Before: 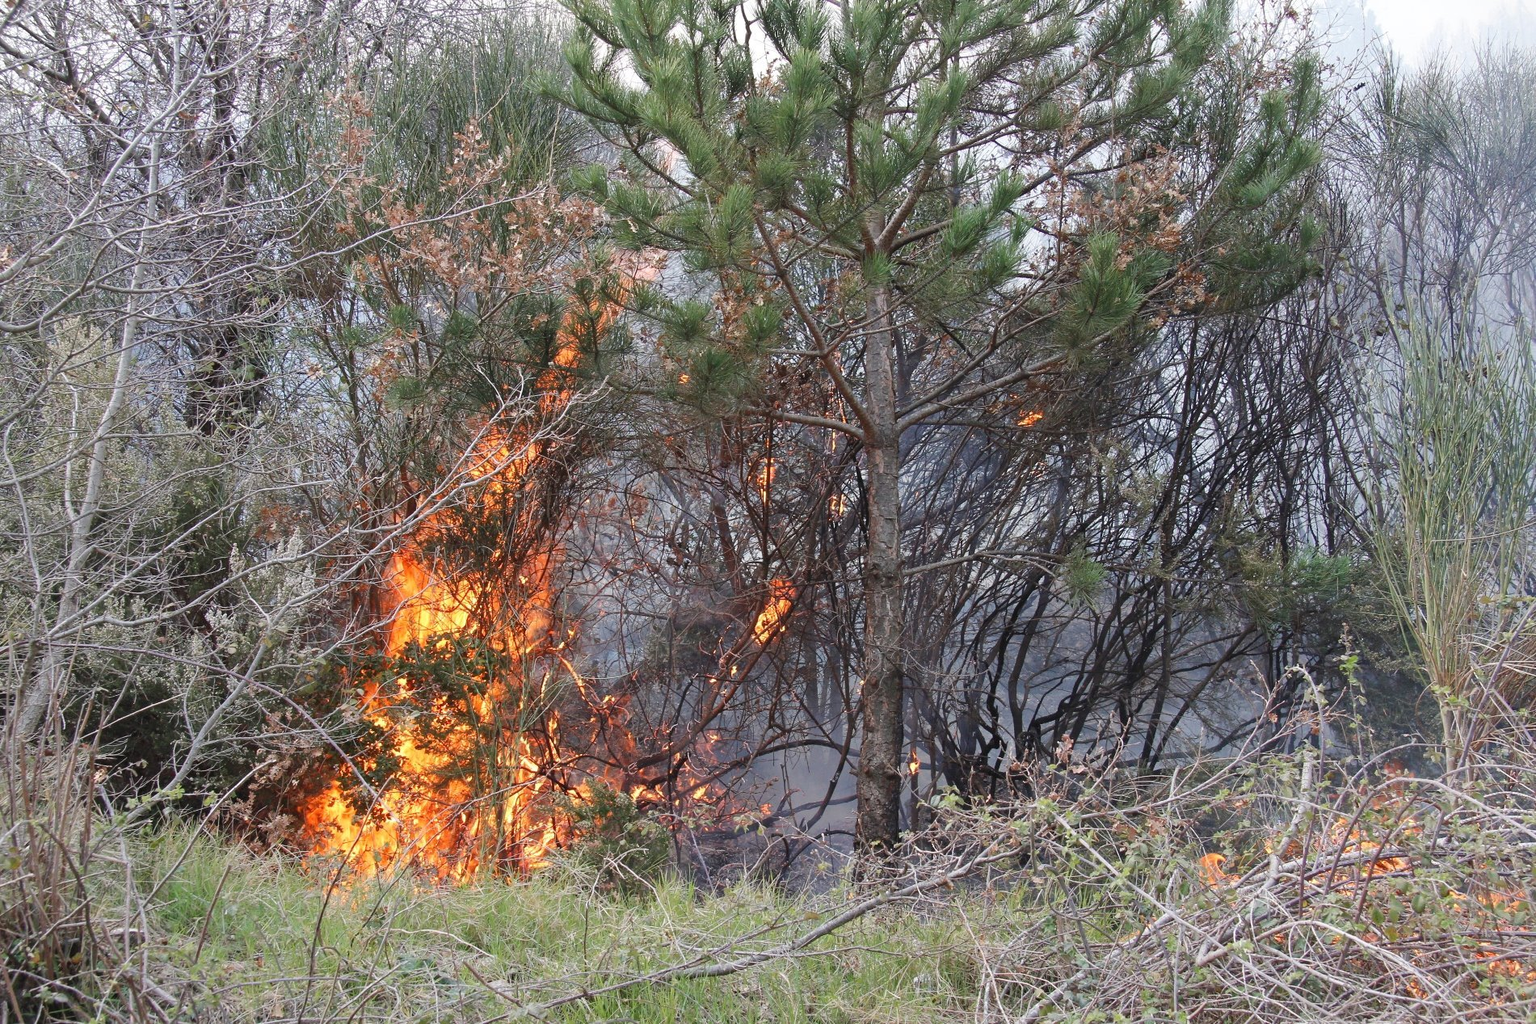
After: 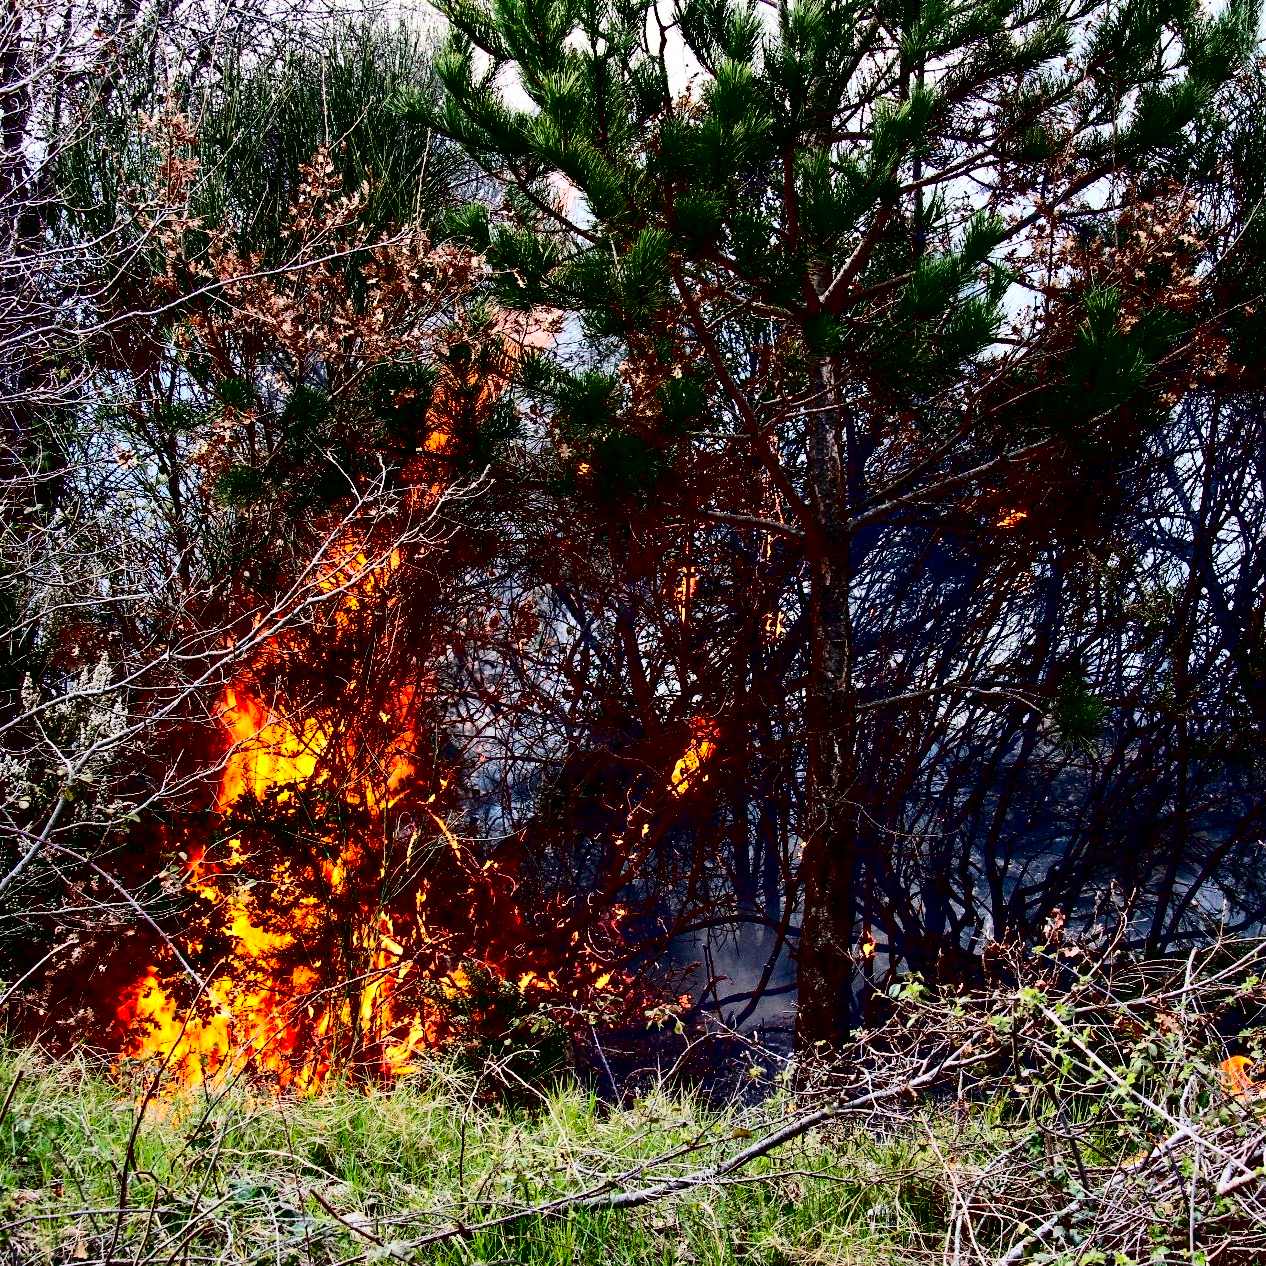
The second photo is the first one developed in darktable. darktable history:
contrast brightness saturation: contrast 0.779, brightness -0.996, saturation 0.991
crop and rotate: left 13.863%, right 19.5%
